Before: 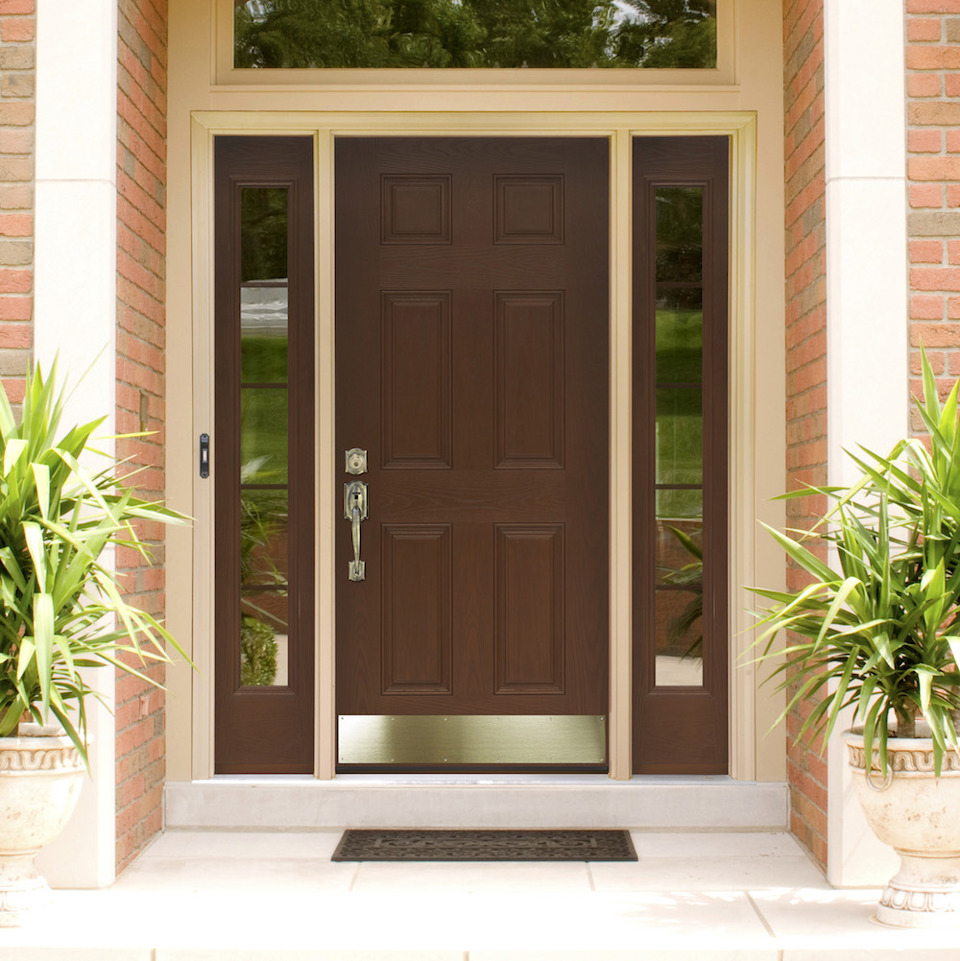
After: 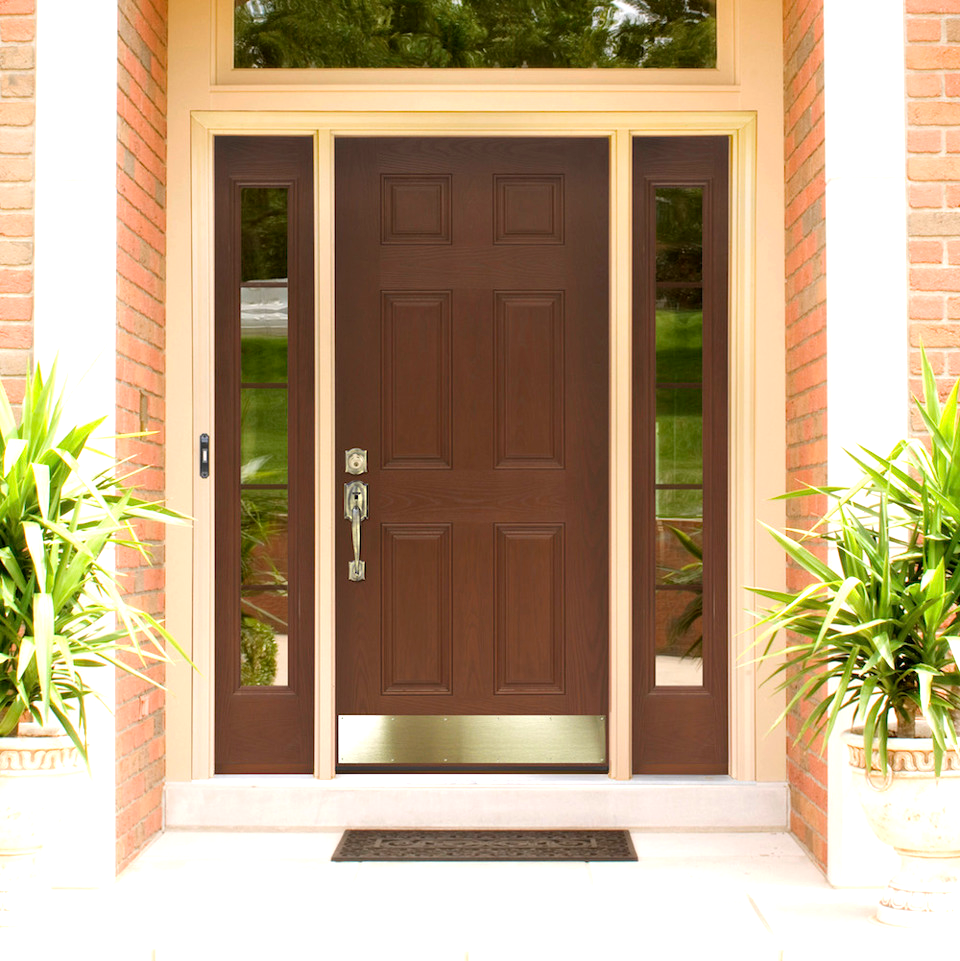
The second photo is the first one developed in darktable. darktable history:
exposure: exposure 0.518 EV, compensate highlight preservation false
